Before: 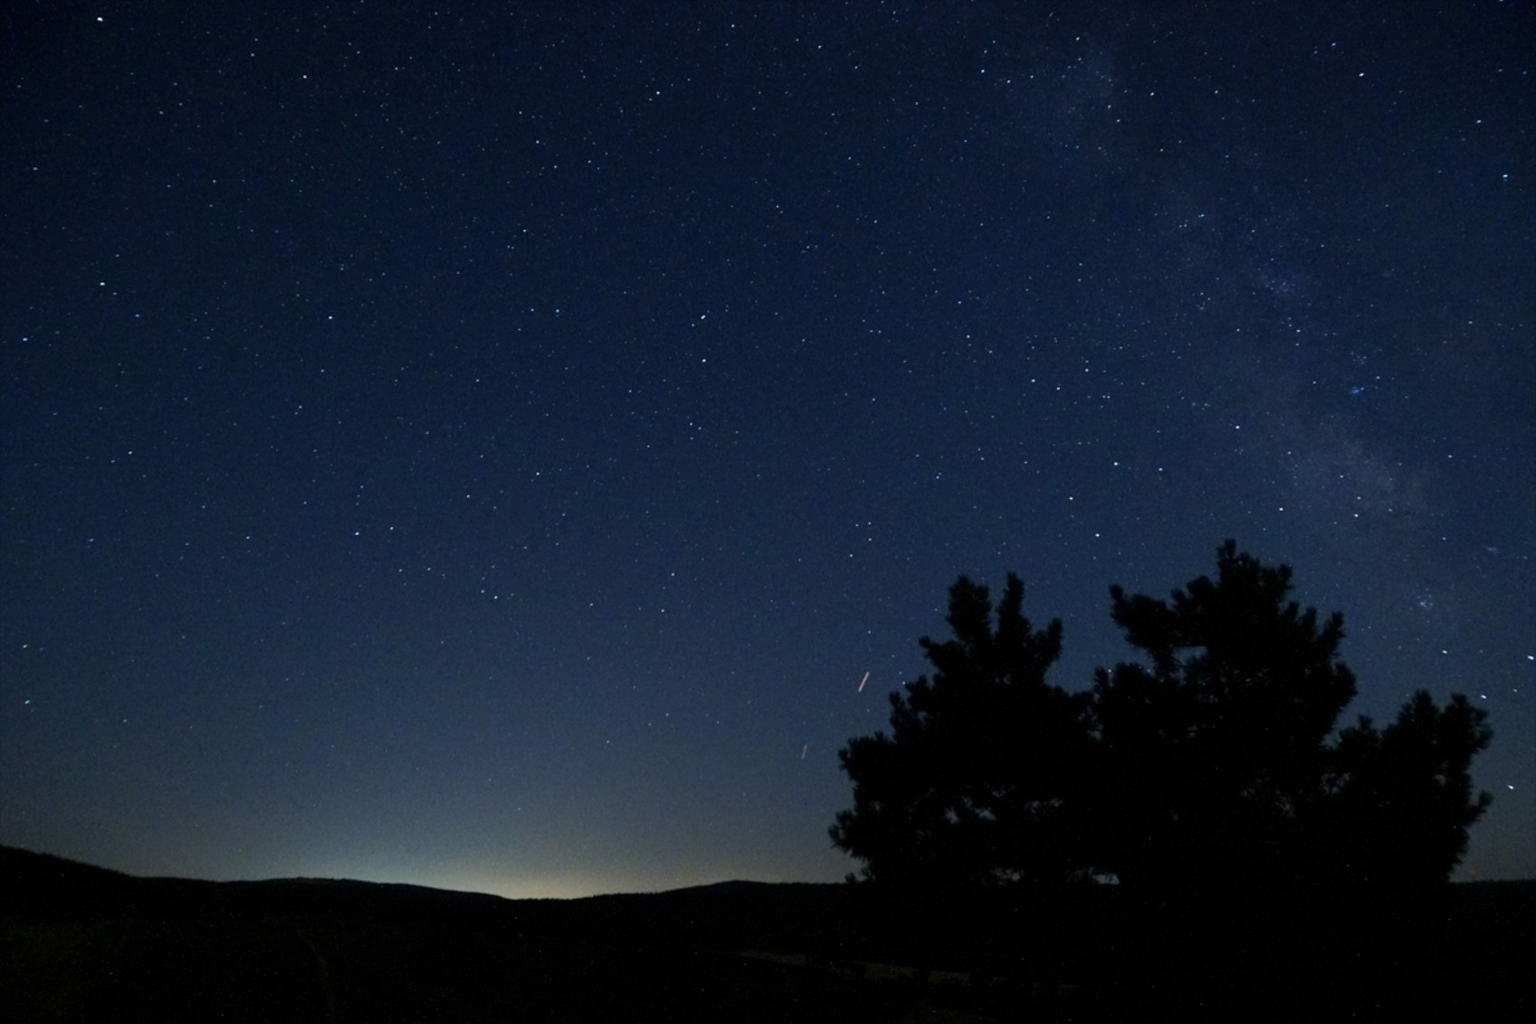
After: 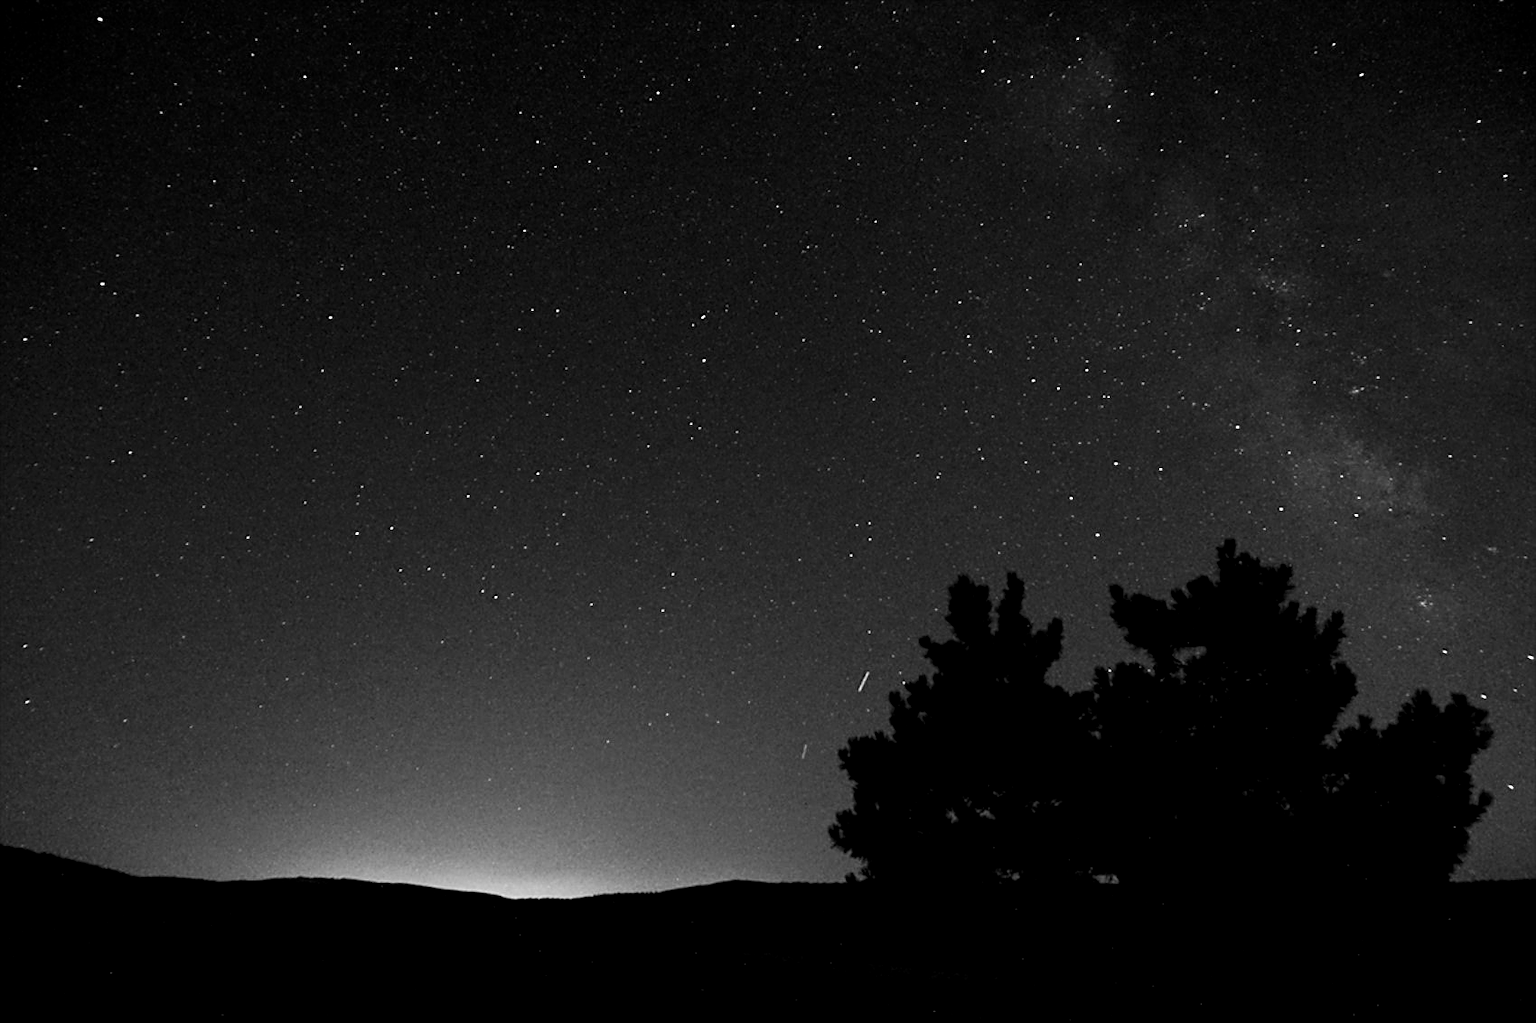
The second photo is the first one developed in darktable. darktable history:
color zones: curves: ch0 [(0.068, 0.464) (0.25, 0.5) (0.48, 0.508) (0.75, 0.536) (0.886, 0.476) (0.967, 0.456)]; ch1 [(0.066, 0.456) (0.25, 0.5) (0.616, 0.508) (0.746, 0.56) (0.934, 0.444)]
monochrome: on, module defaults
local contrast: highlights 123%, shadows 126%, detail 140%, midtone range 0.254
tone curve: curves: ch0 [(0, 0) (0.004, 0.001) (0.02, 0.008) (0.218, 0.218) (0.664, 0.774) (0.832, 0.914) (1, 1)], preserve colors none
sharpen: on, module defaults
